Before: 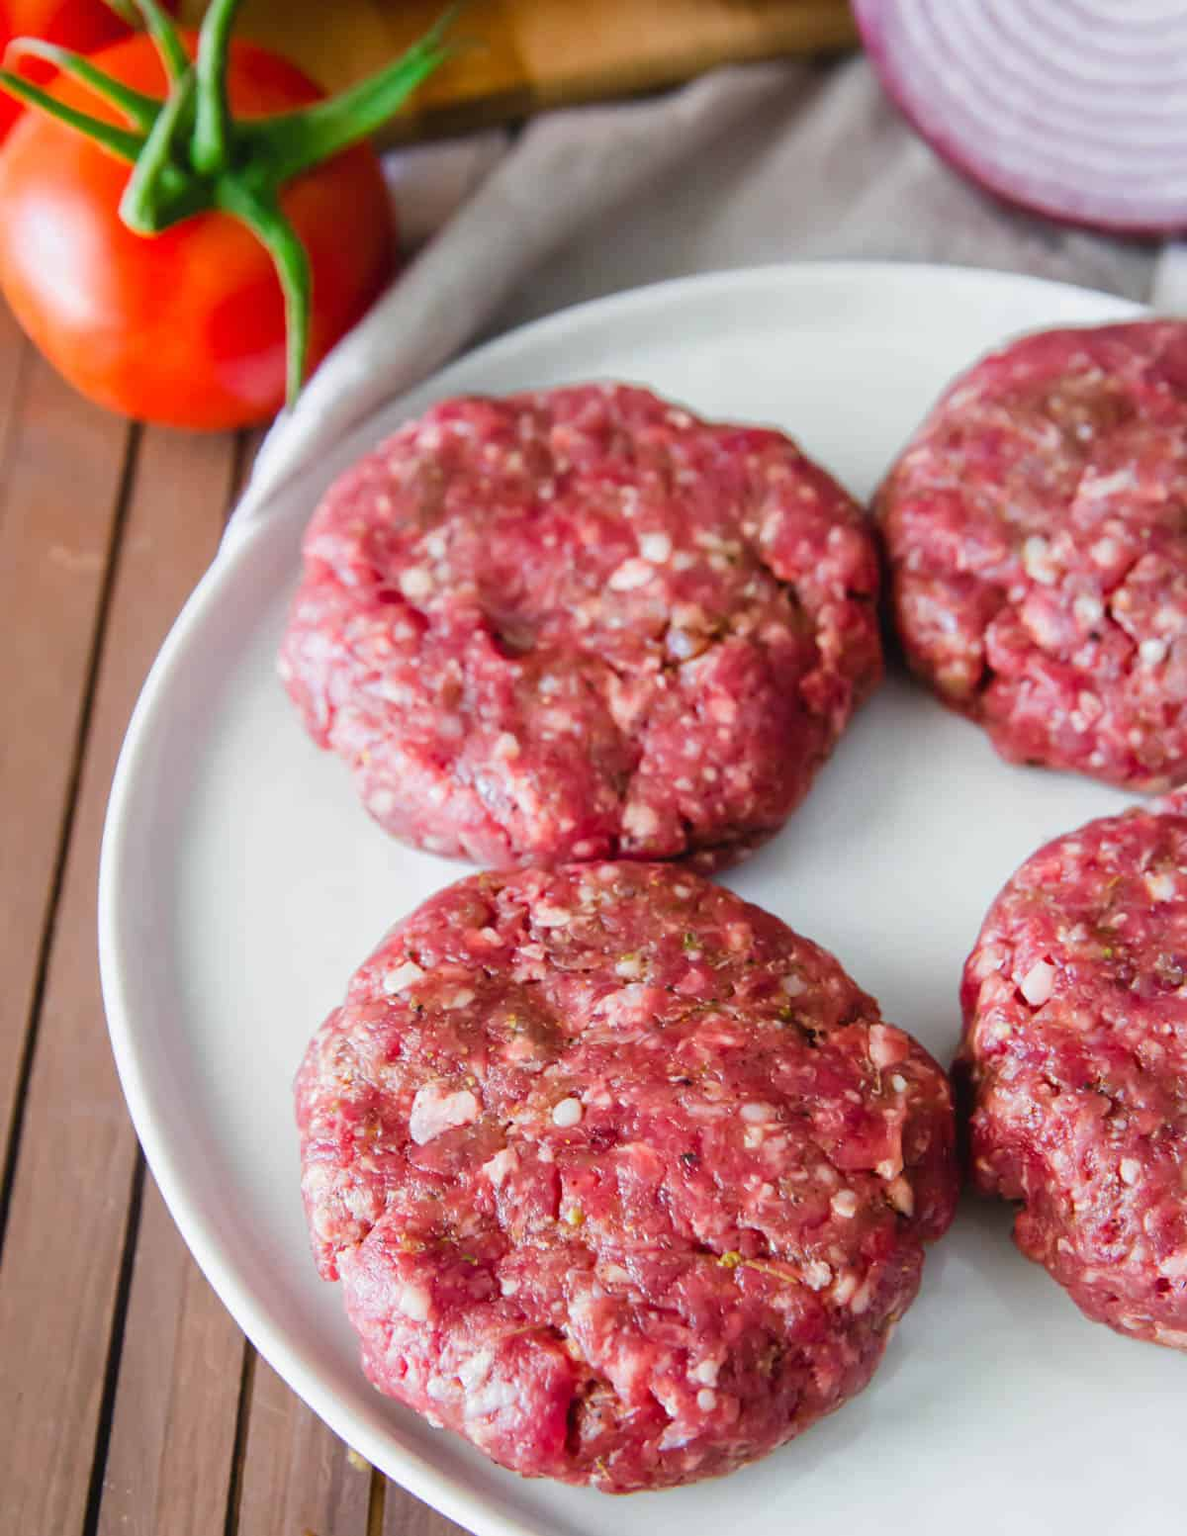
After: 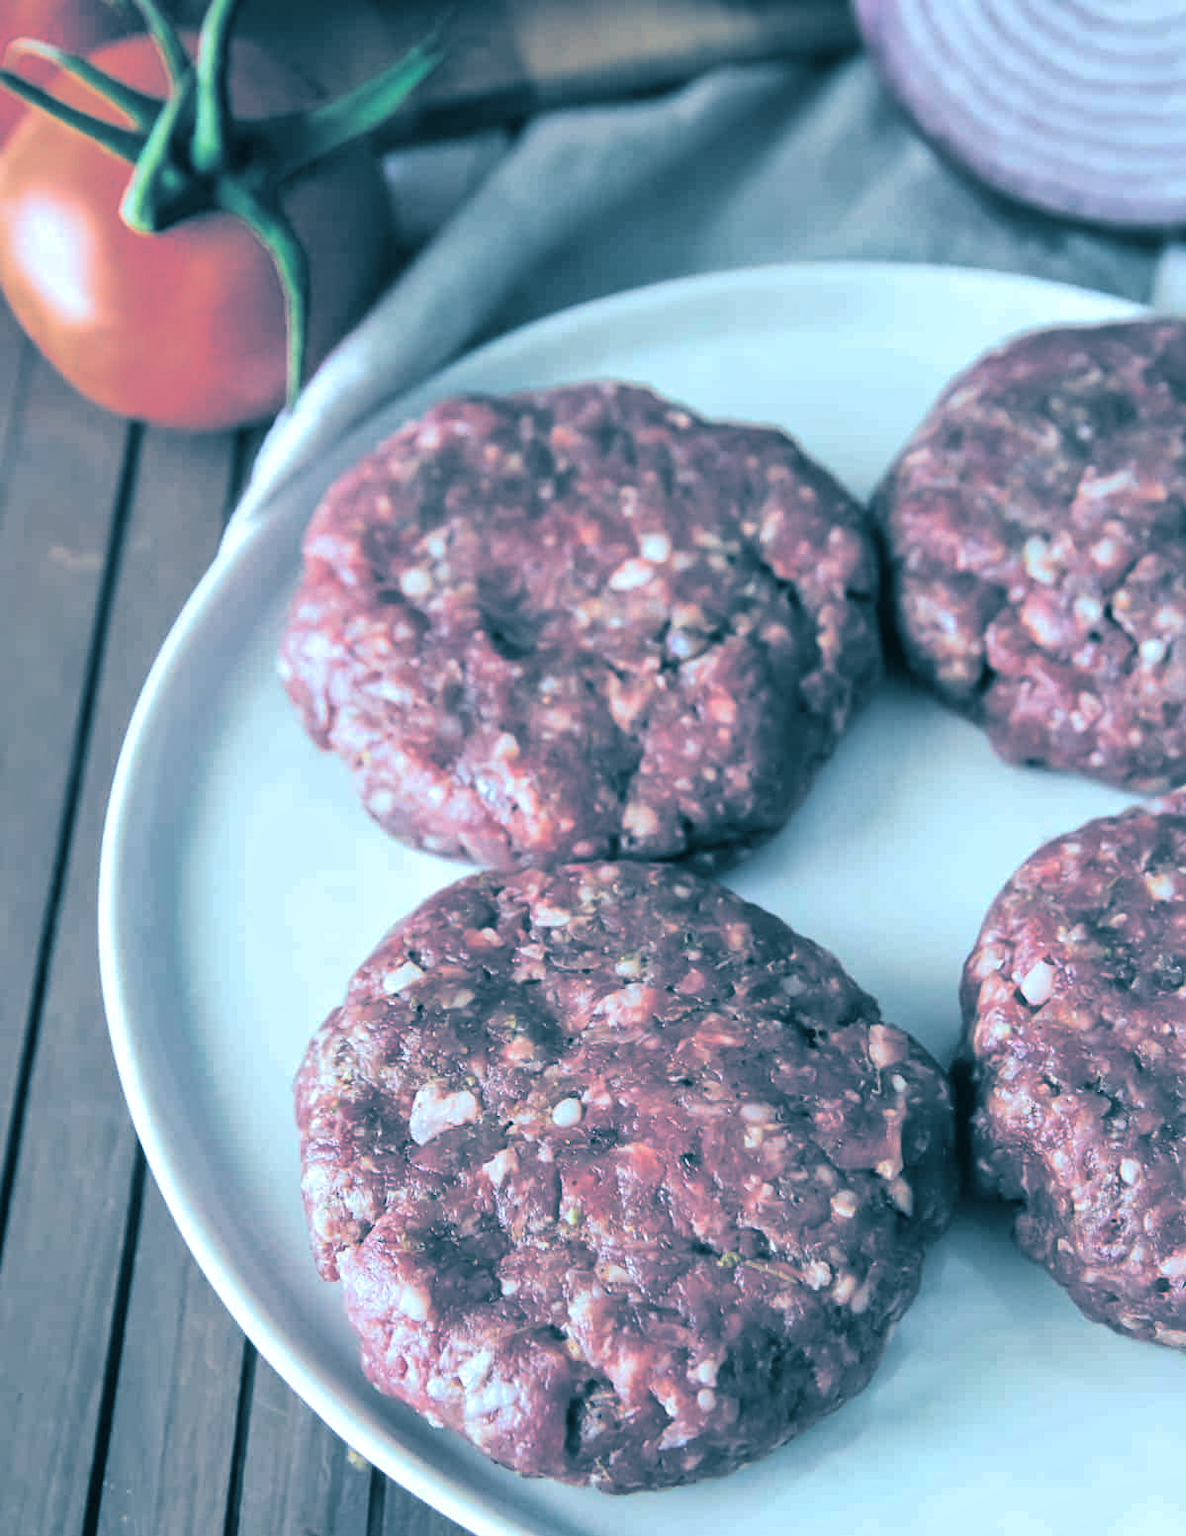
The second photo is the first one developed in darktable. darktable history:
exposure: exposure 0.2 EV, compensate highlight preservation false
color correction: highlights a* -11.71, highlights b* -15.58
split-toning: shadows › hue 212.4°, balance -70
shadows and highlights: shadows 32.83, highlights -47.7, soften with gaussian
